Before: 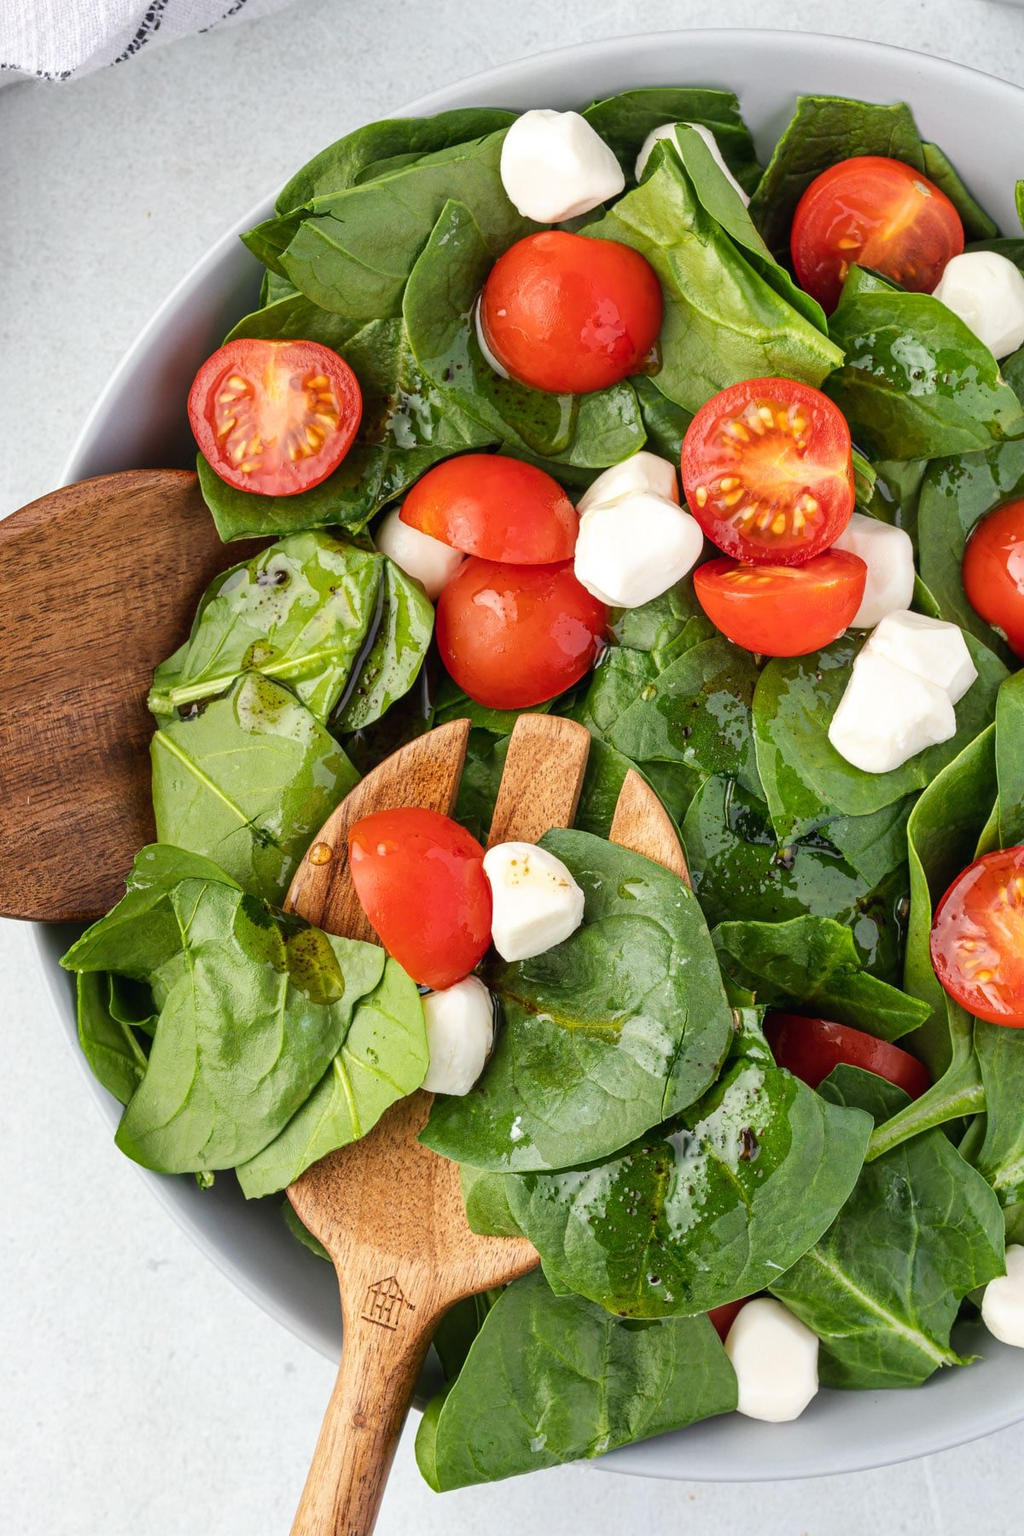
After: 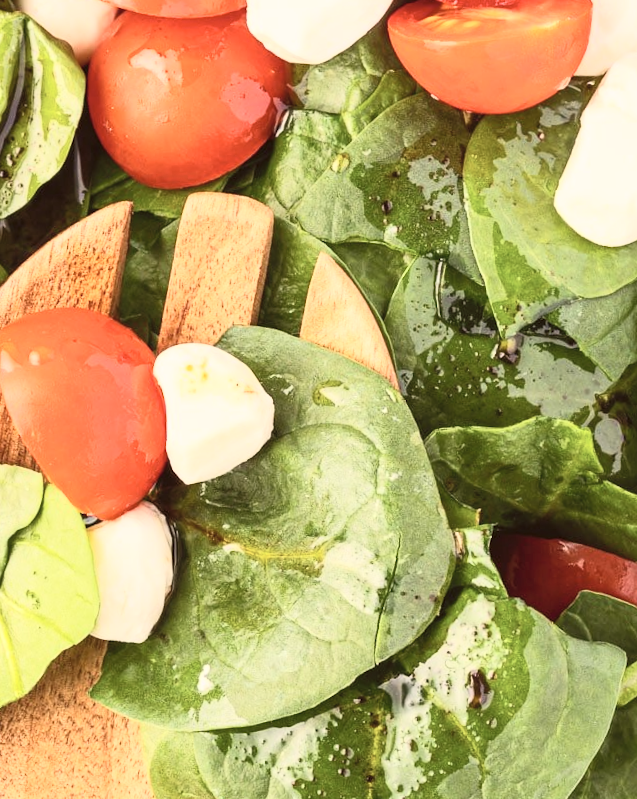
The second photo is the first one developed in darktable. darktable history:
color correction: highlights a* 6.27, highlights b* 8.19, shadows a* 5.94, shadows b* 7.23, saturation 0.9
crop: left 35.03%, top 36.625%, right 14.663%, bottom 20.057%
color zones: mix -62.47%
contrast brightness saturation: contrast 0.39, brightness 0.53
rotate and perspective: rotation -2.22°, lens shift (horizontal) -0.022, automatic cropping off
